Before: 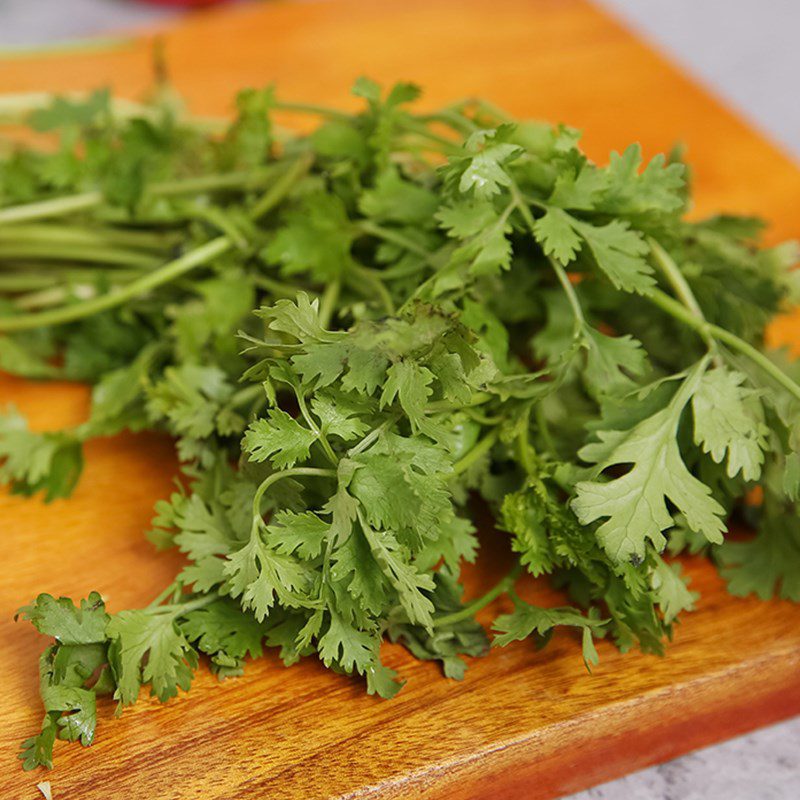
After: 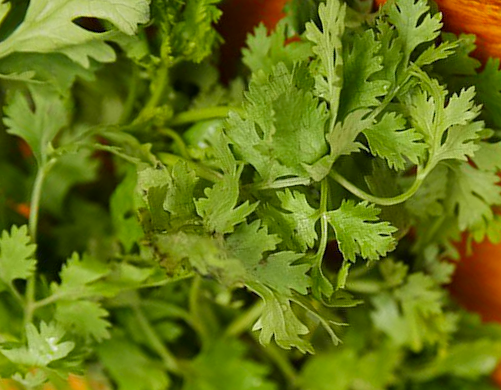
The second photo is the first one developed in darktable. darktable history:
crop and rotate: angle 147.72°, left 9.14%, top 15.662%, right 4.378%, bottom 16.997%
contrast brightness saturation: contrast 0.083, saturation 0.2
